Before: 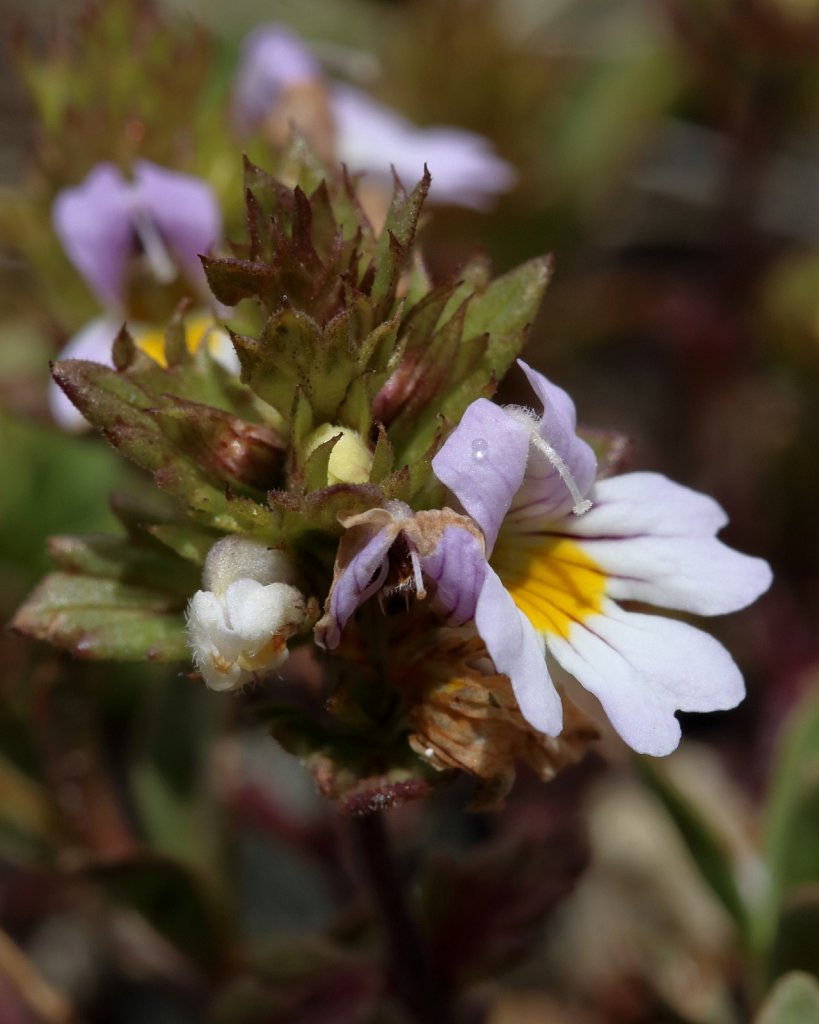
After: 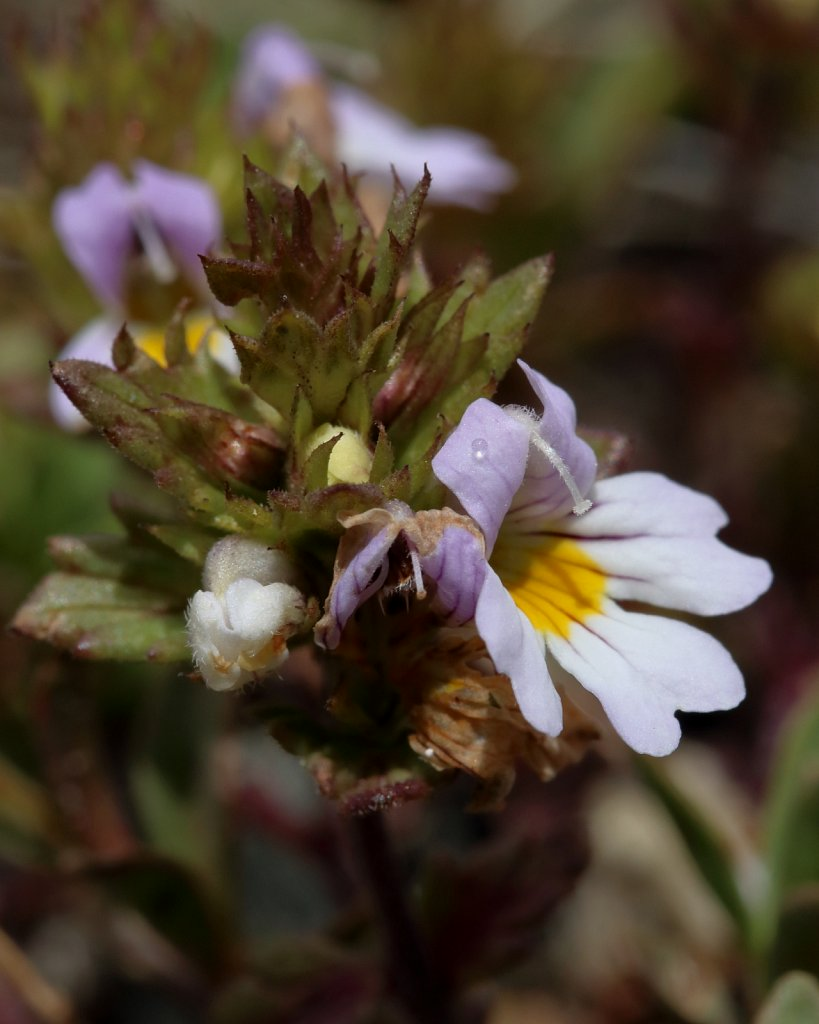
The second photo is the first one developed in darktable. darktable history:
exposure: black level correction 0.001, exposure -0.123 EV, compensate highlight preservation false
